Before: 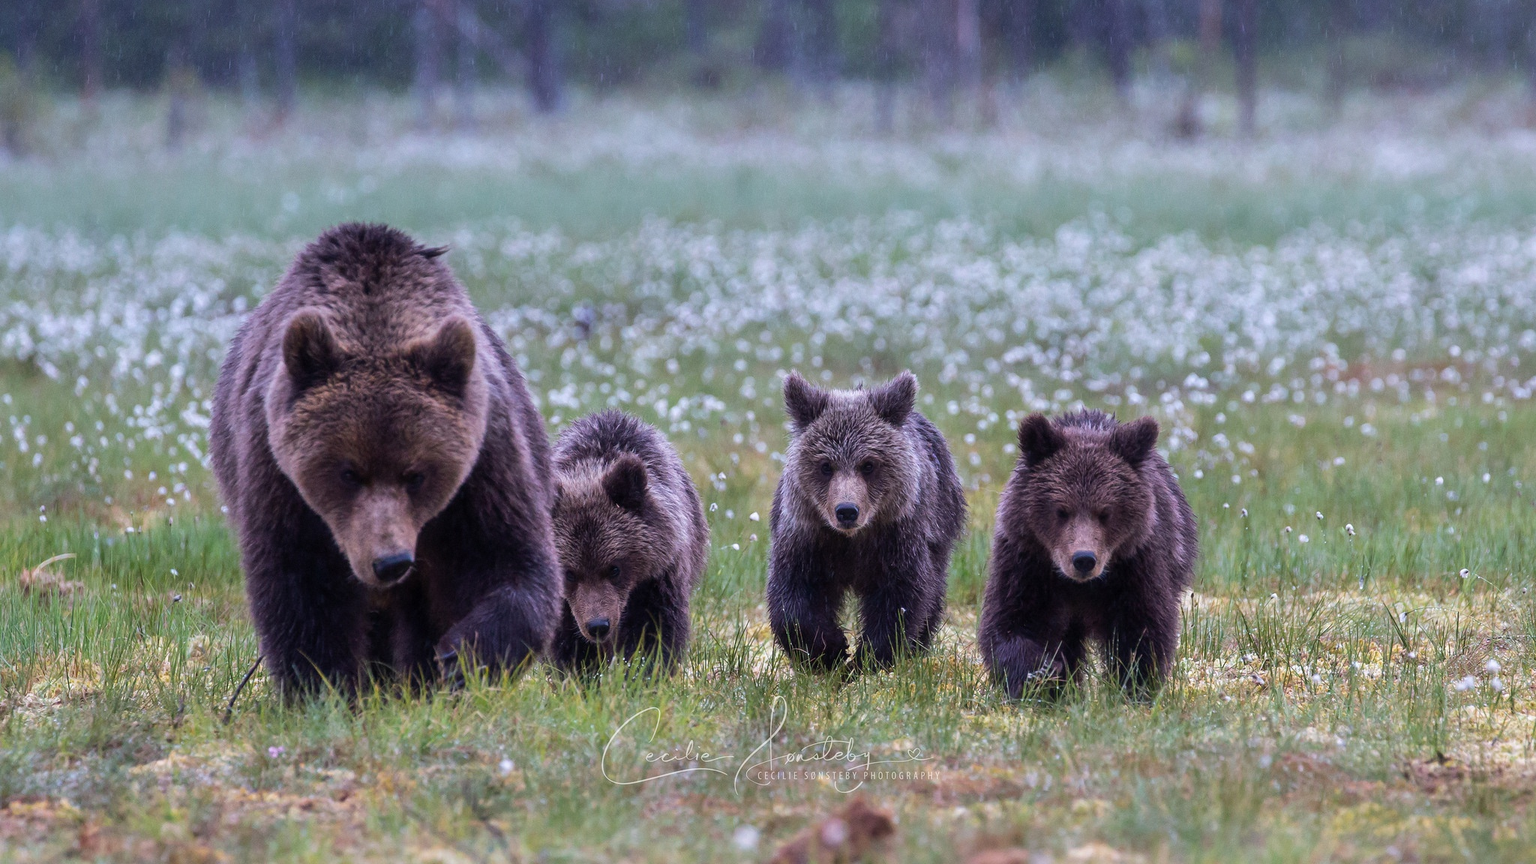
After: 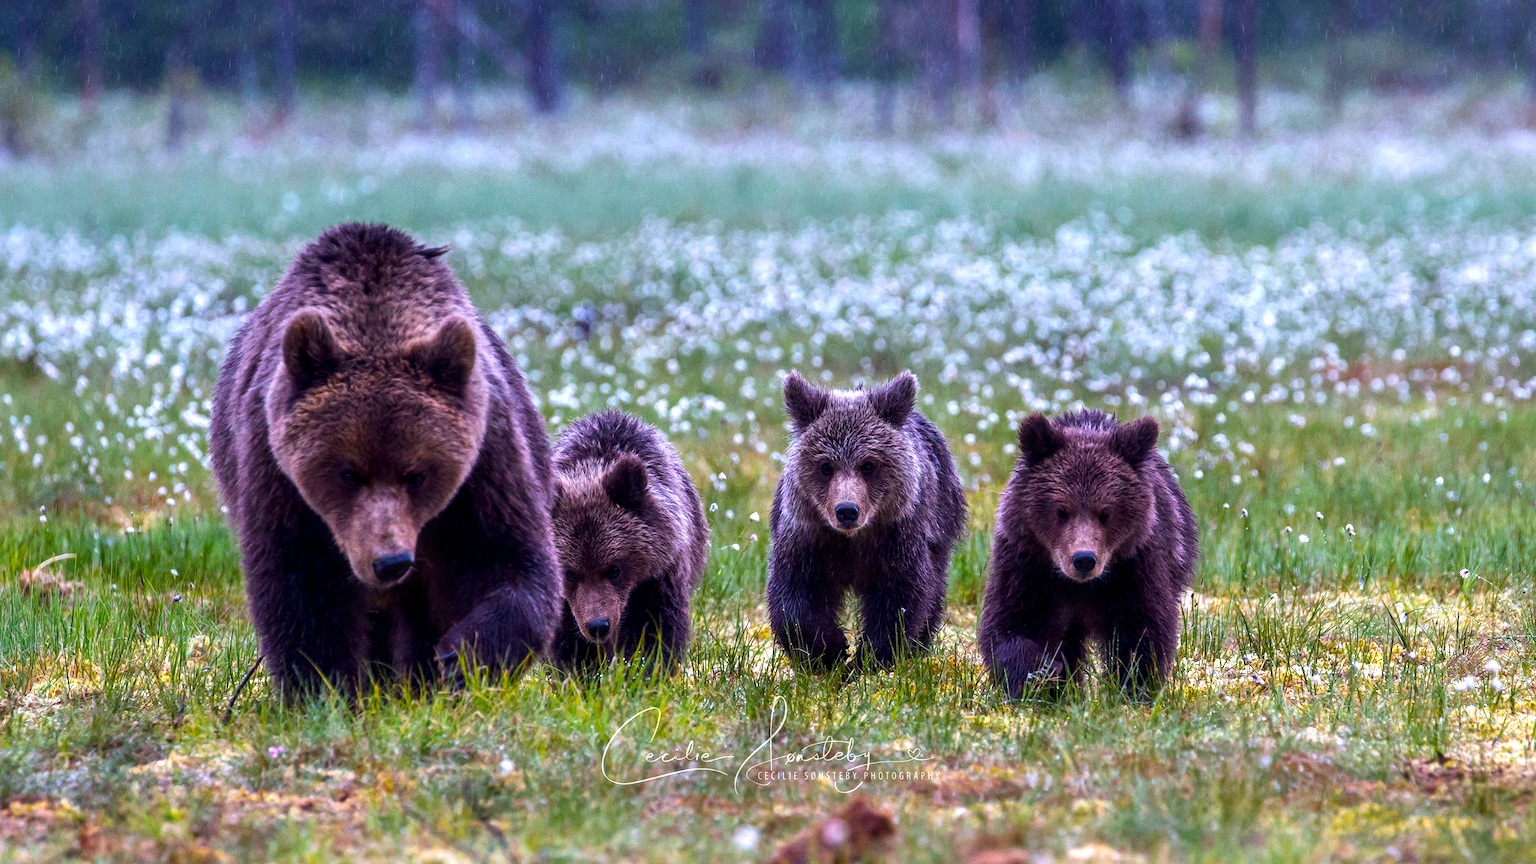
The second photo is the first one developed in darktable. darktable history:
color balance rgb: linear chroma grading › global chroma 9%, perceptual saturation grading › global saturation 36%, perceptual saturation grading › shadows 35%, perceptual brilliance grading › global brilliance 15%, perceptual brilliance grading › shadows -35%, global vibrance 15%
local contrast: on, module defaults
